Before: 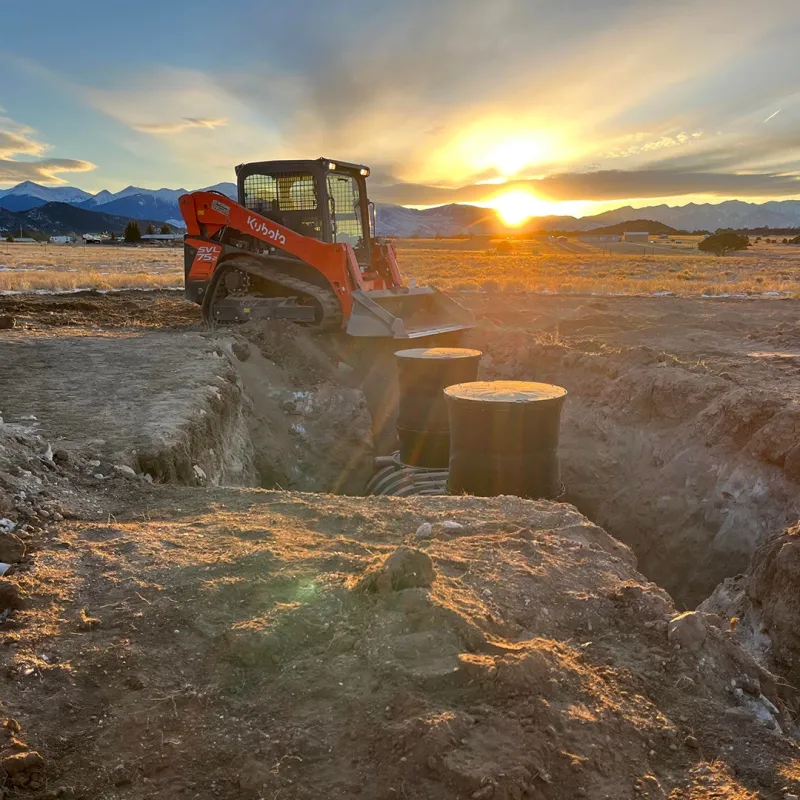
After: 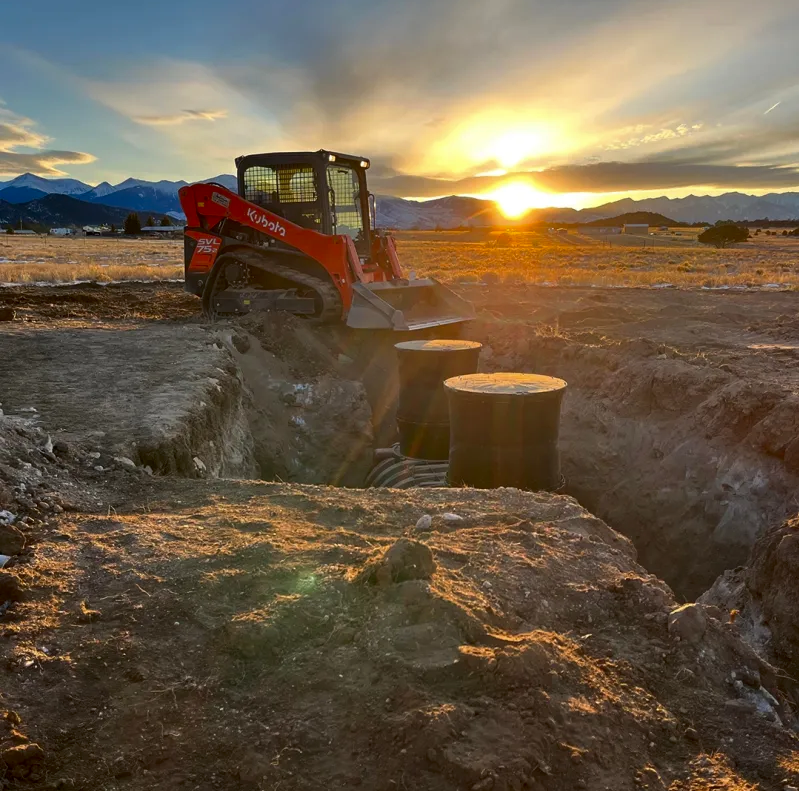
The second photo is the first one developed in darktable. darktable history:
crop: top 1.049%, right 0.001%
contrast brightness saturation: contrast 0.07, brightness -0.13, saturation 0.06
